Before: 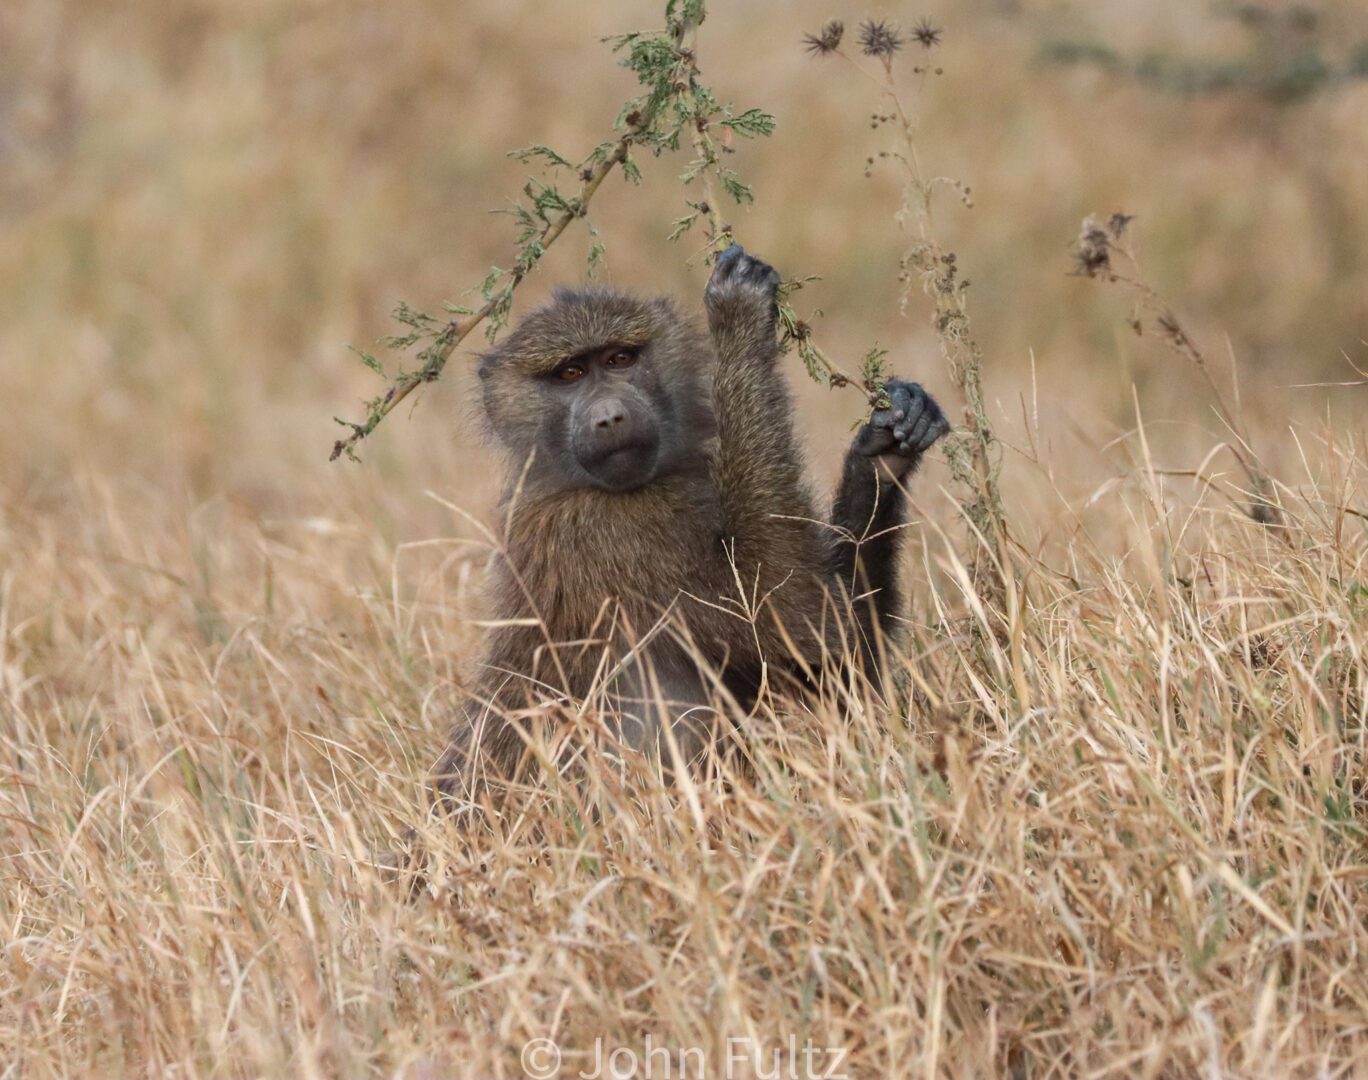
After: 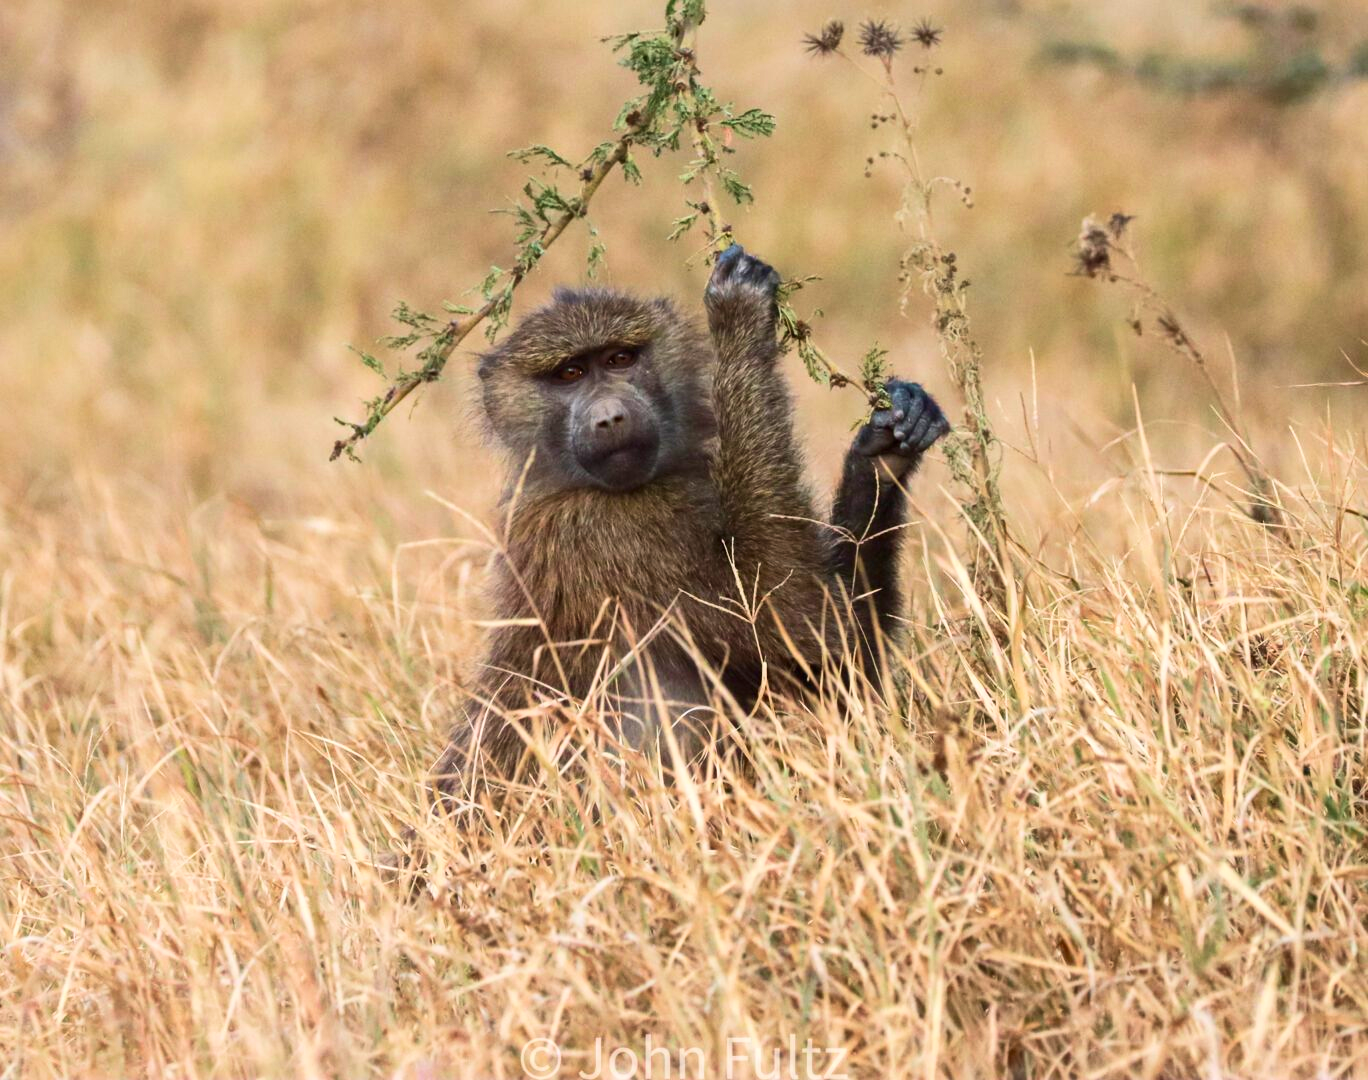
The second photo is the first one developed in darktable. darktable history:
velvia: on, module defaults
local contrast: mode bilateral grid, contrast 20, coarseness 50, detail 120%, midtone range 0.2
contrast brightness saturation: contrast 0.23, brightness 0.1, saturation 0.29
